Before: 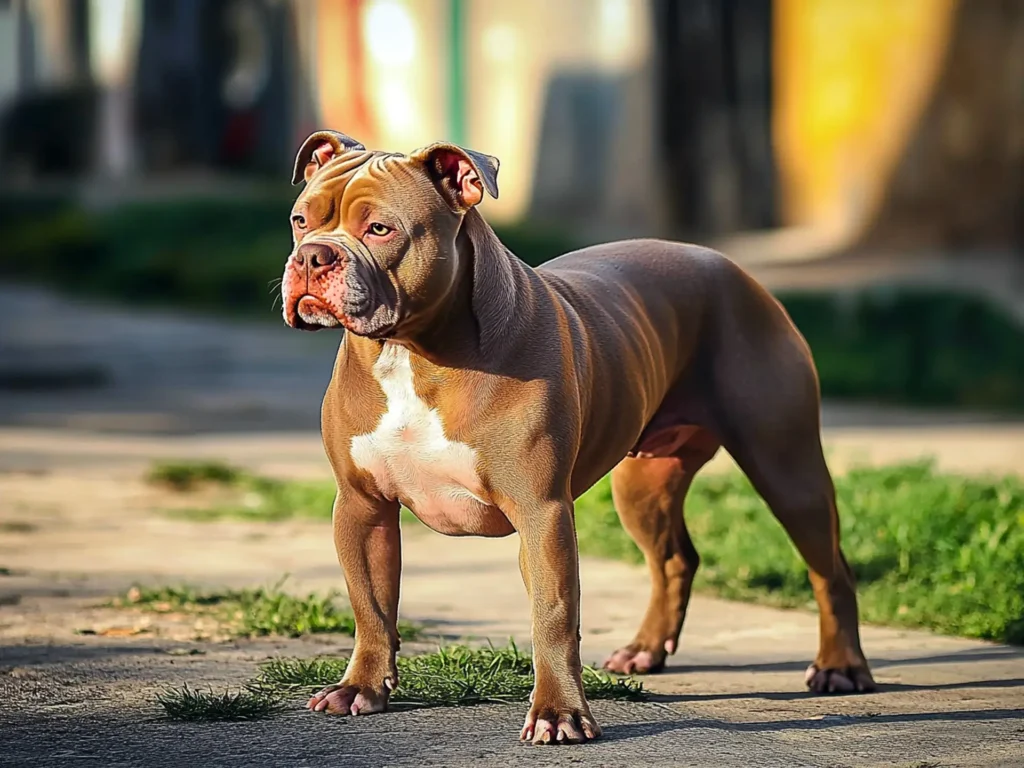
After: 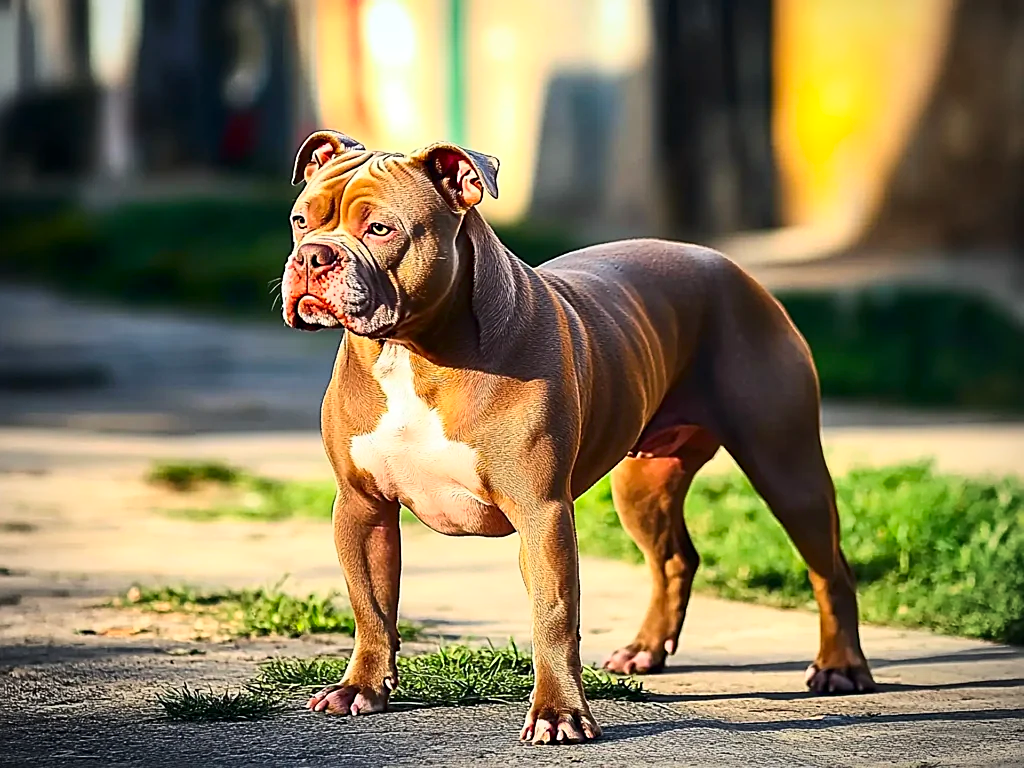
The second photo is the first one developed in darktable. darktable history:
vignetting: brightness -0.327, unbound false
sharpen: on, module defaults
base curve: curves: ch0 [(0, 0) (0.579, 0.807) (1, 1)]
contrast brightness saturation: contrast 0.127, brightness -0.058, saturation 0.161
